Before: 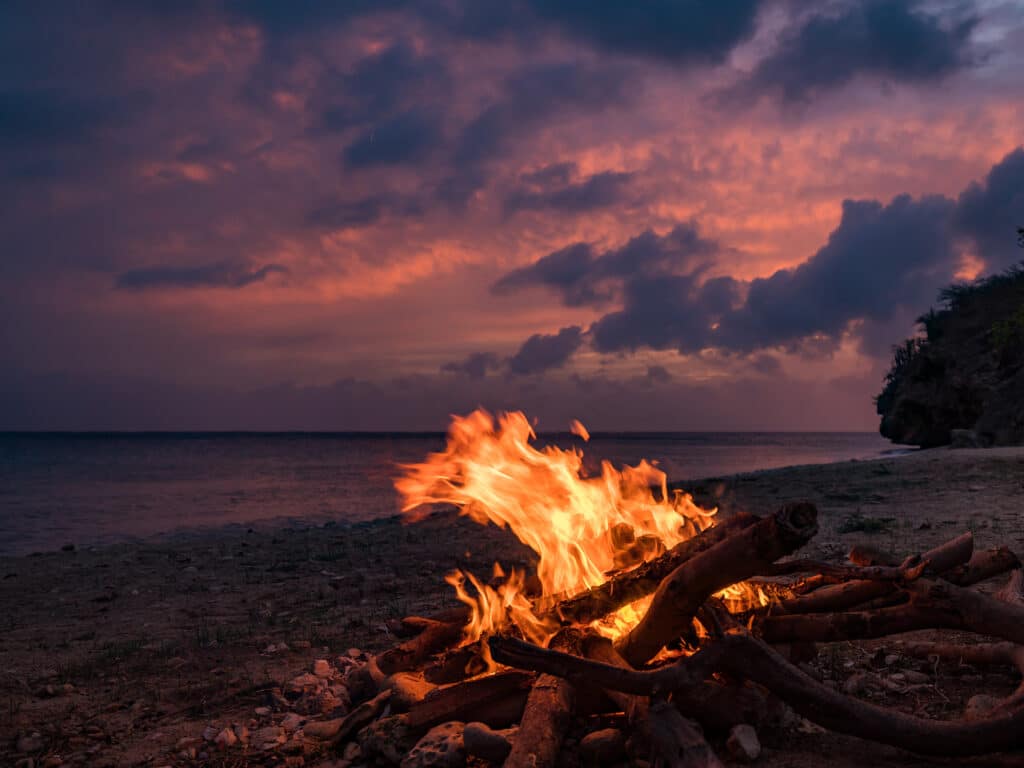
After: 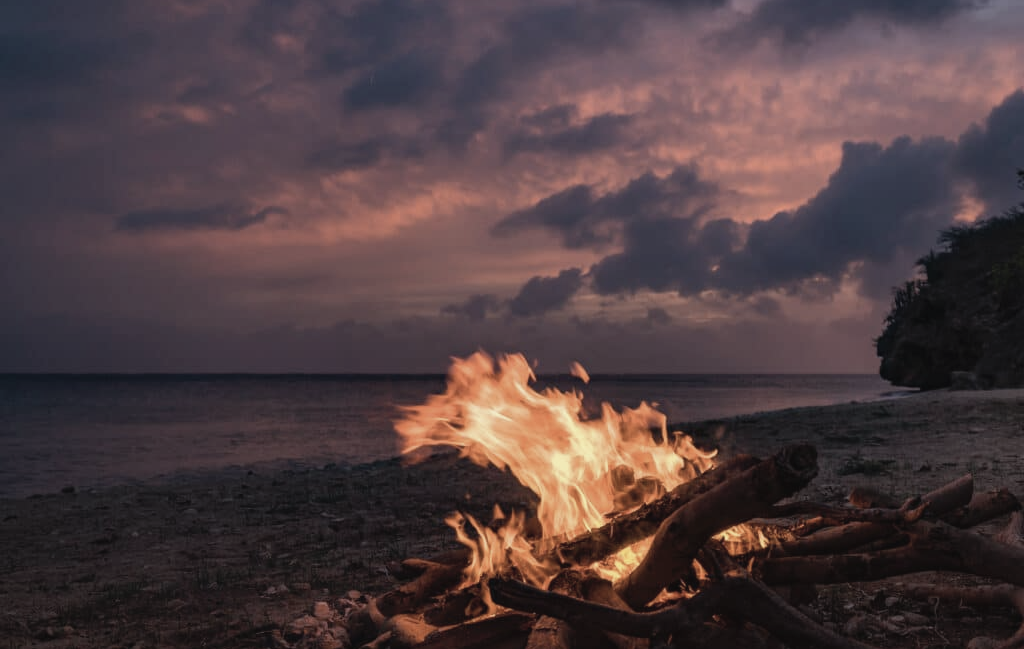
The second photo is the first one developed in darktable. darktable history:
contrast brightness saturation: contrast -0.062, saturation -0.419
crop: top 7.616%, bottom 7.857%
